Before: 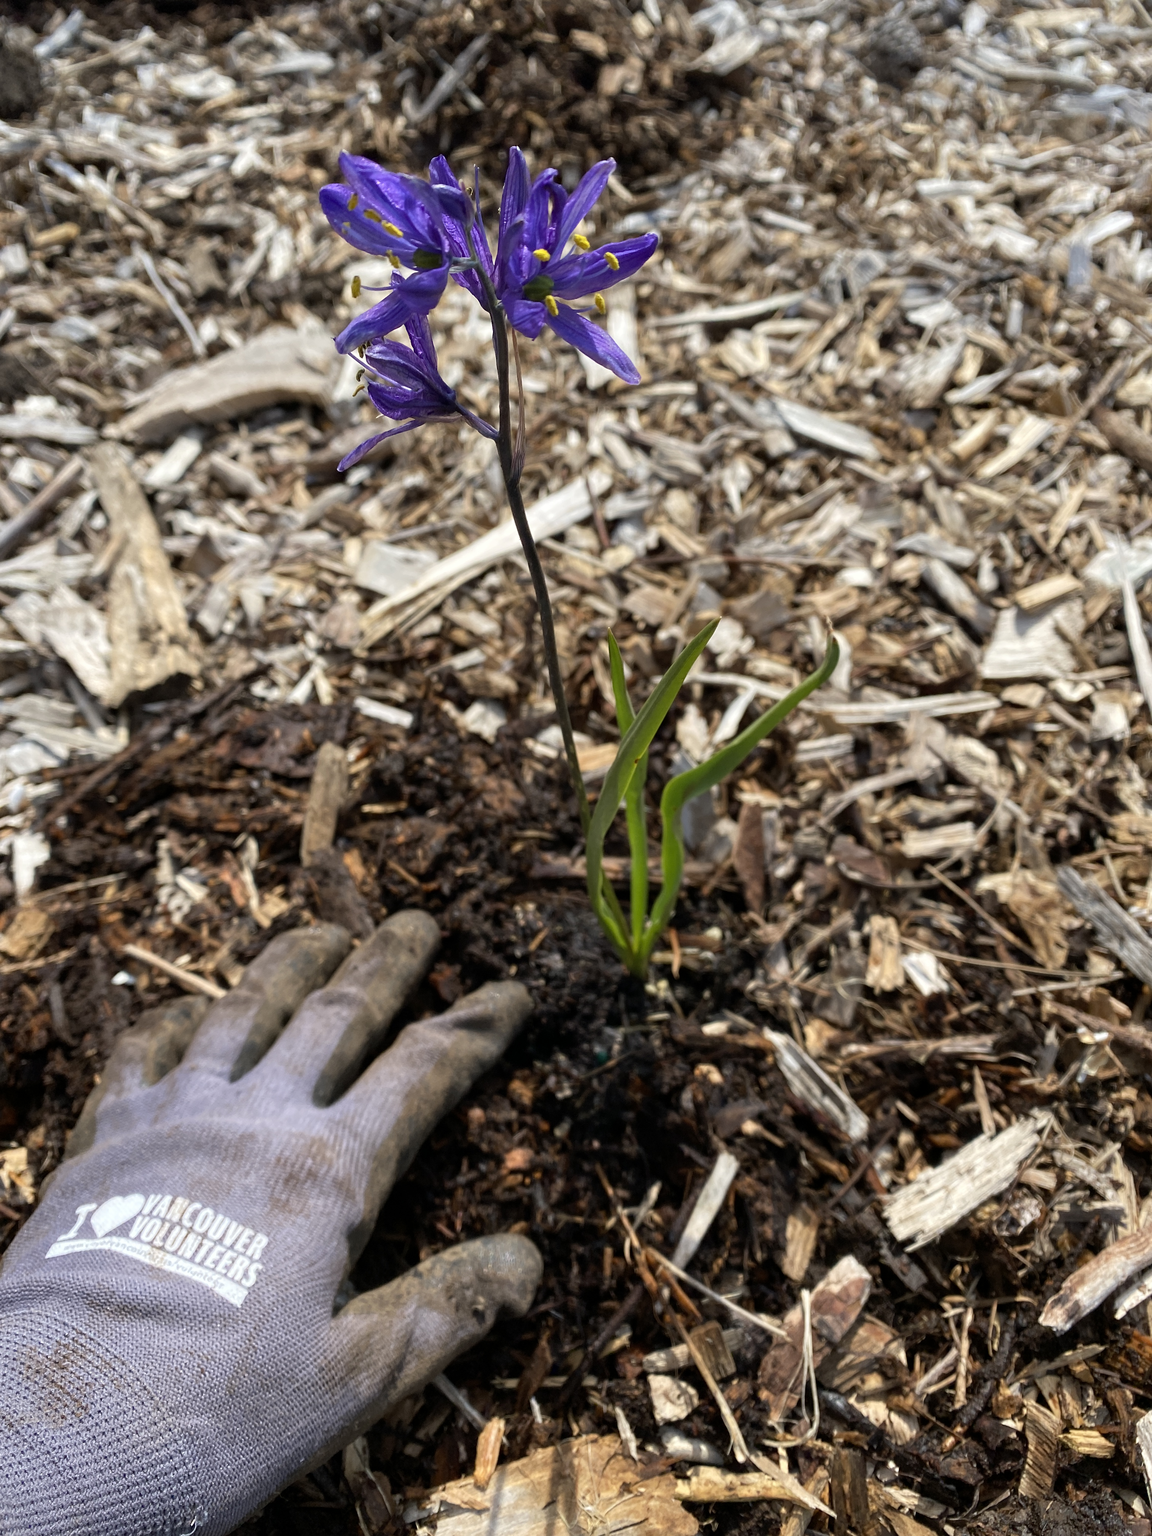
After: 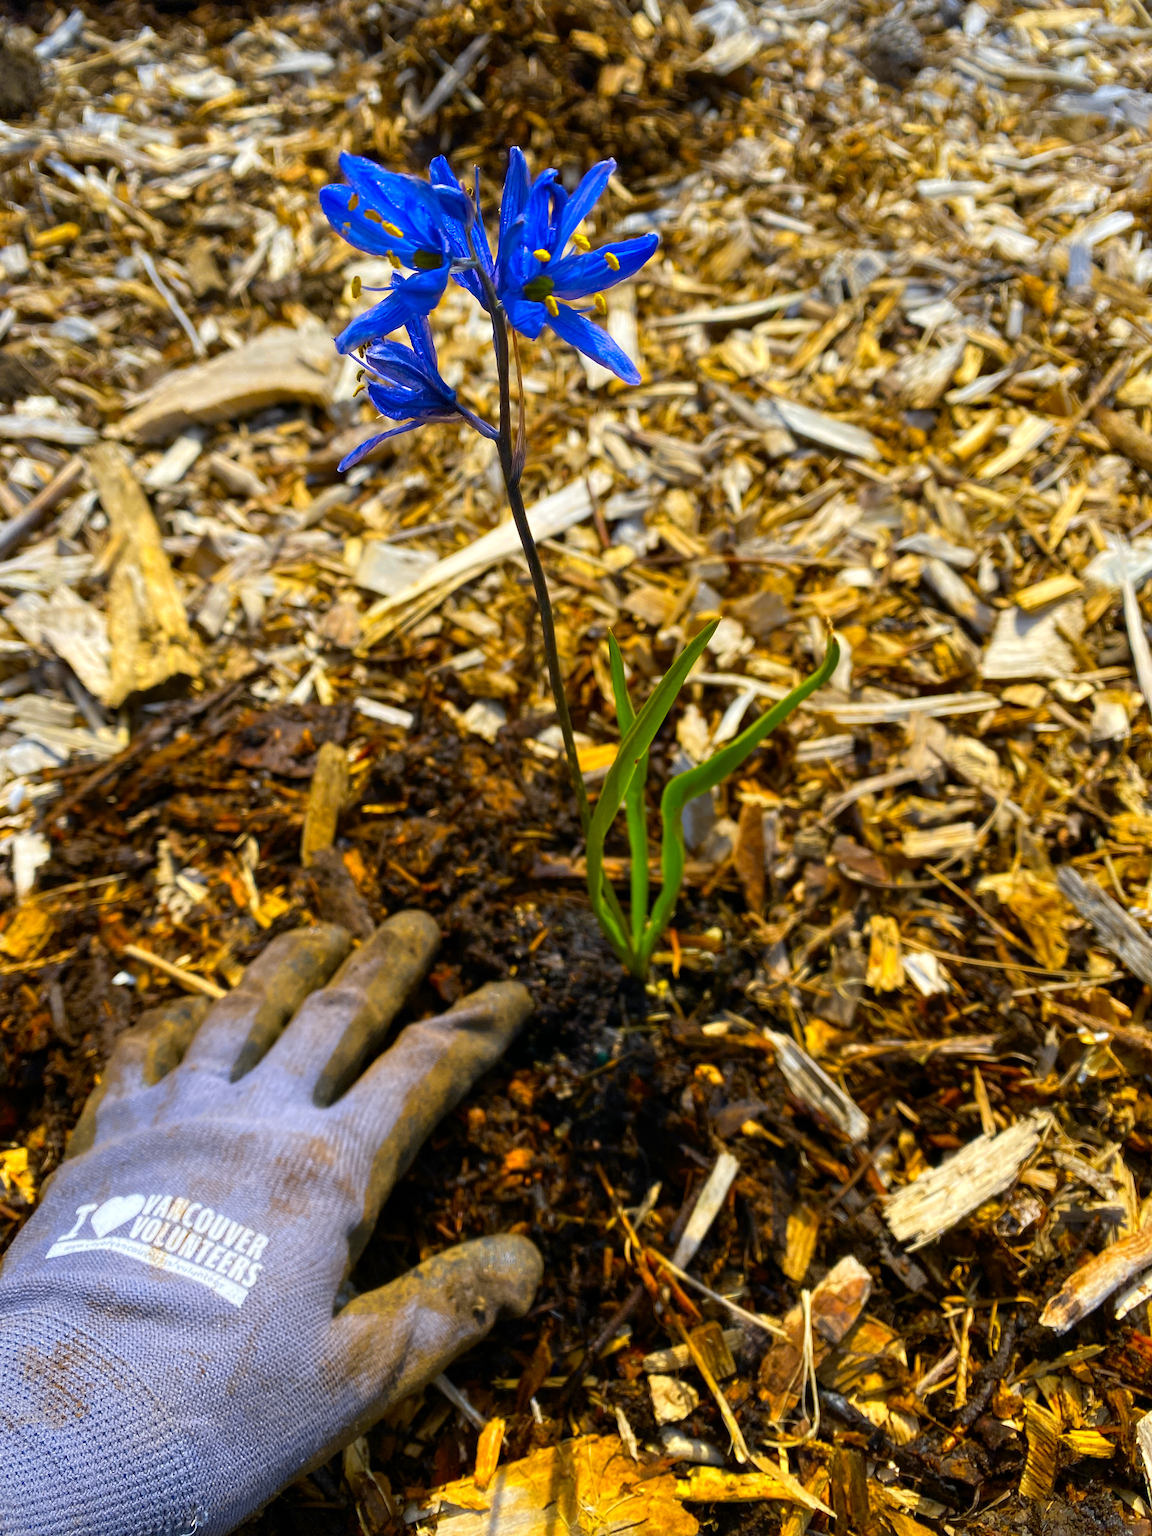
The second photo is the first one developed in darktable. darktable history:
color zones: curves: ch0 [(0.224, 0.526) (0.75, 0.5)]; ch1 [(0.055, 0.526) (0.224, 0.761) (0.377, 0.526) (0.75, 0.5)]
color contrast: green-magenta contrast 1.12, blue-yellow contrast 1.95, unbound 0
